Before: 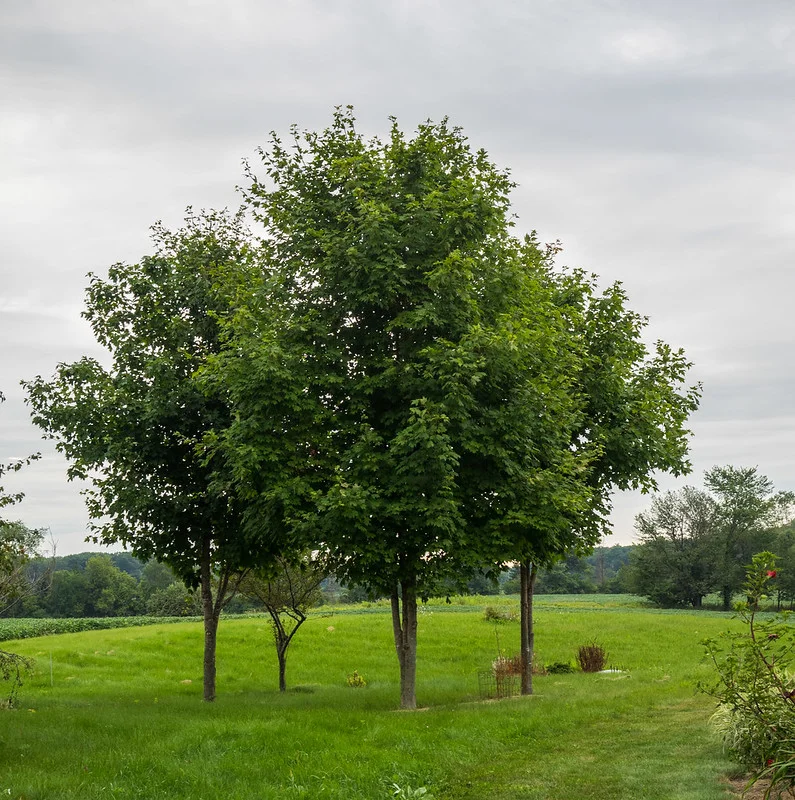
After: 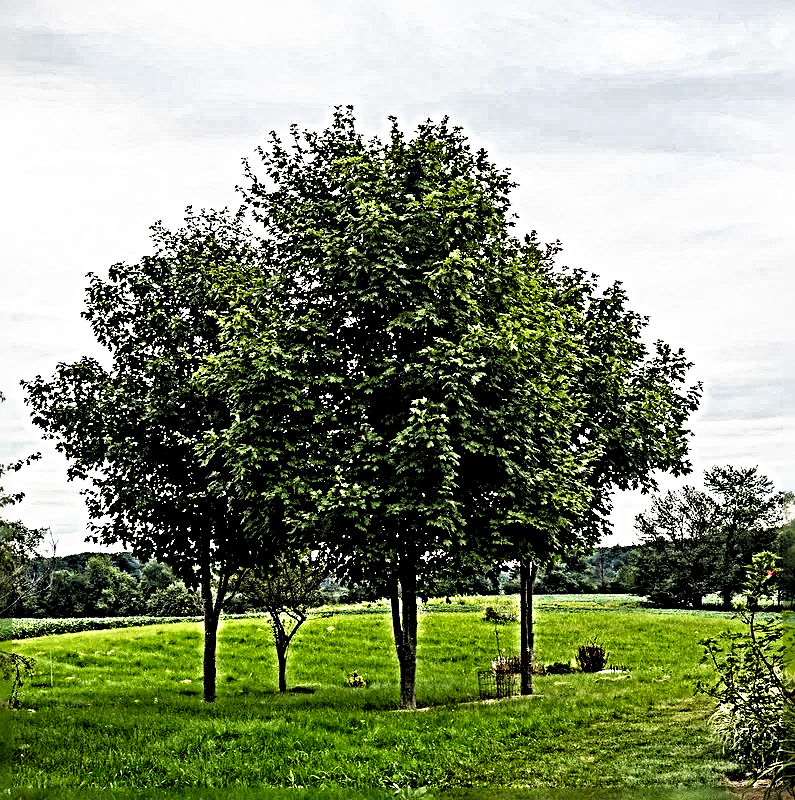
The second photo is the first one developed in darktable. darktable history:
rgb levels: levels [[0.034, 0.472, 0.904], [0, 0.5, 1], [0, 0.5, 1]]
tone curve: curves: ch0 [(0, 0) (0.003, 0.002) (0.011, 0.006) (0.025, 0.014) (0.044, 0.025) (0.069, 0.039) (0.1, 0.056) (0.136, 0.086) (0.177, 0.129) (0.224, 0.183) (0.277, 0.247) (0.335, 0.318) (0.399, 0.395) (0.468, 0.48) (0.543, 0.571) (0.623, 0.668) (0.709, 0.773) (0.801, 0.873) (0.898, 0.978) (1, 1)], preserve colors none
sharpen: radius 6.3, amount 1.8, threshold 0
